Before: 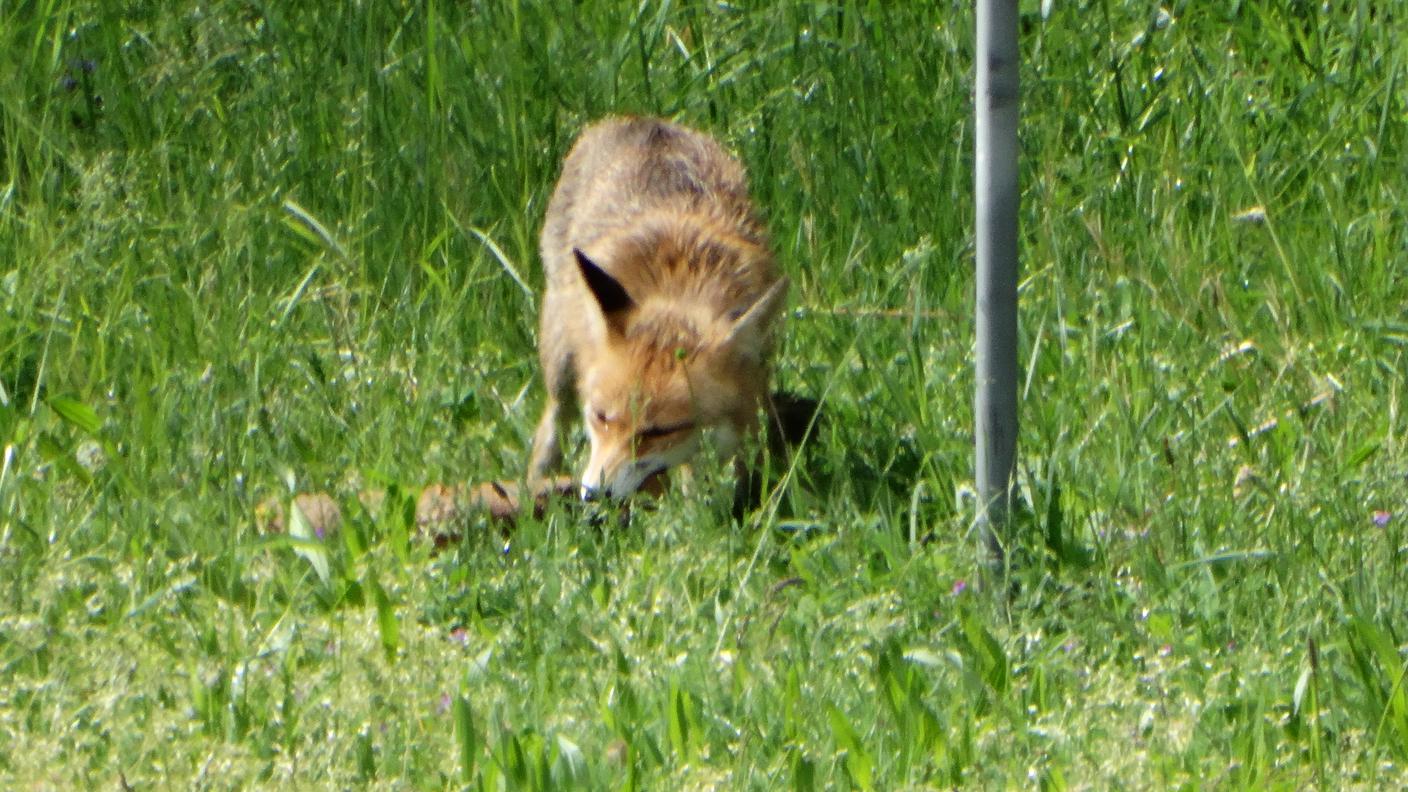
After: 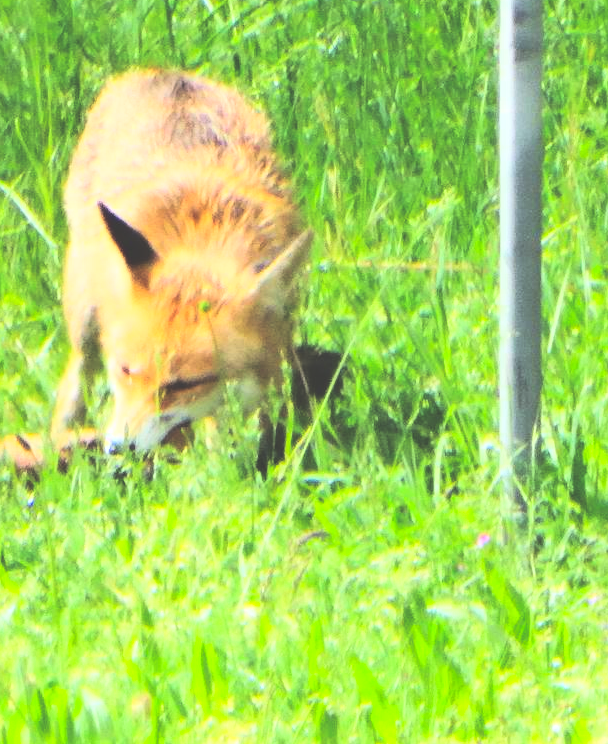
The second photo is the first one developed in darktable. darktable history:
exposure: black level correction -0.022, exposure -0.037 EV, compensate highlight preservation false
crop: left 33.857%, top 5.975%, right 22.945%
contrast brightness saturation: contrast 0.065, brightness 0.17, saturation 0.413
base curve: curves: ch0 [(0, 0) (0.007, 0.004) (0.027, 0.03) (0.046, 0.07) (0.207, 0.54) (0.442, 0.872) (0.673, 0.972) (1, 1)]
